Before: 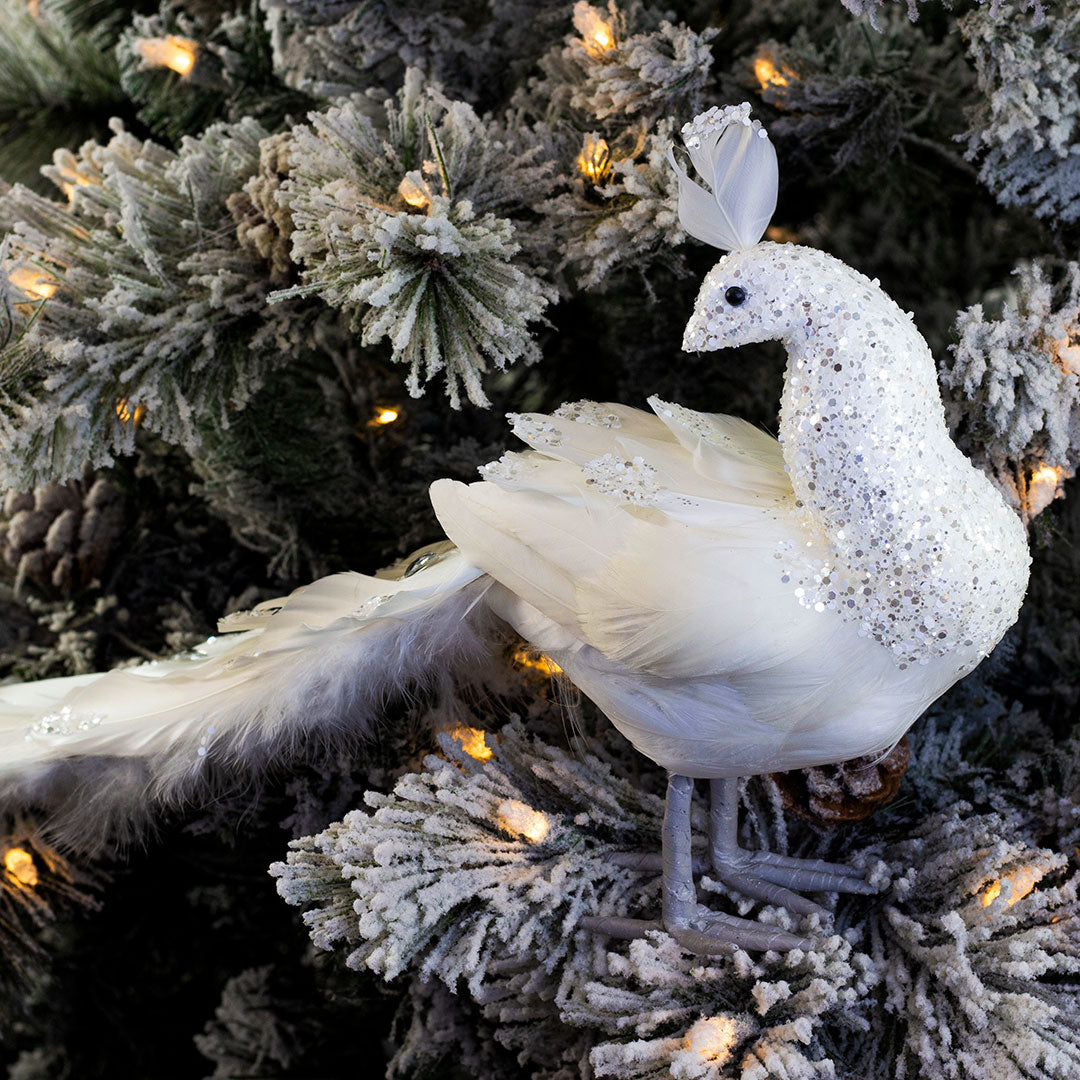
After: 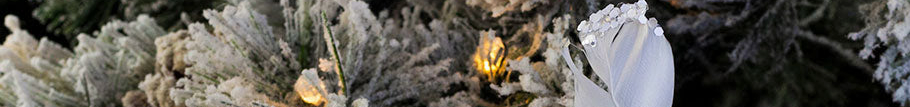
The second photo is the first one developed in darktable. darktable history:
crop and rotate: left 9.644%, top 9.491%, right 6.021%, bottom 80.509%
shadows and highlights: shadows 43.71, white point adjustment -1.46, soften with gaussian
tone equalizer: on, module defaults
